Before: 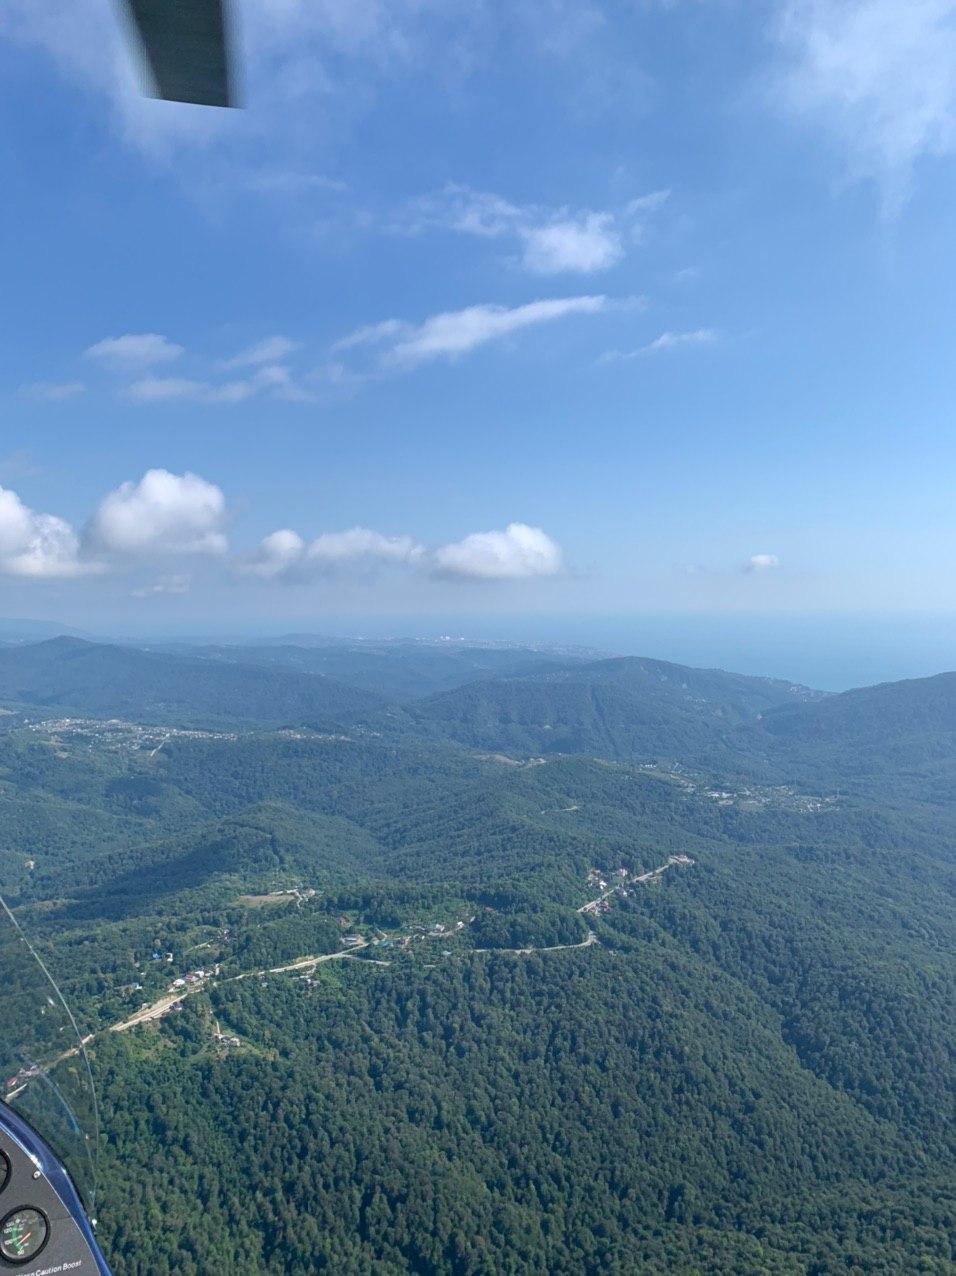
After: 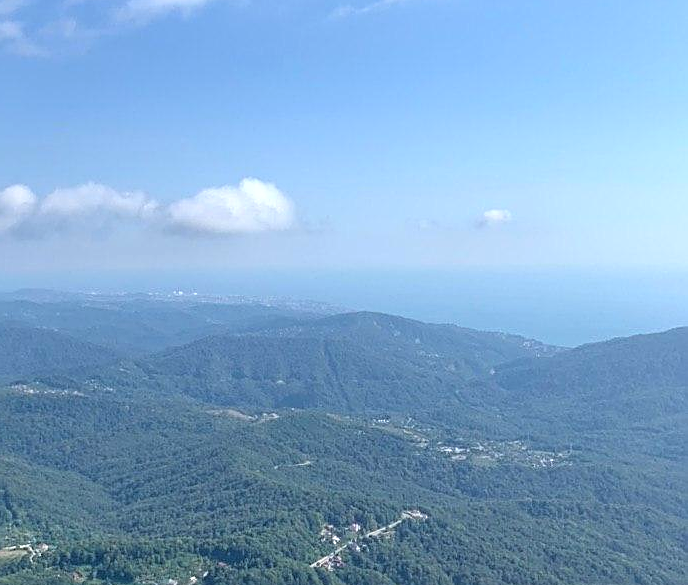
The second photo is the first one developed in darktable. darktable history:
crop and rotate: left 27.938%, top 27.046%, bottom 27.046%
sharpen: on, module defaults
rgb levels: levels [[0.01, 0.419, 0.839], [0, 0.5, 1], [0, 0.5, 1]]
